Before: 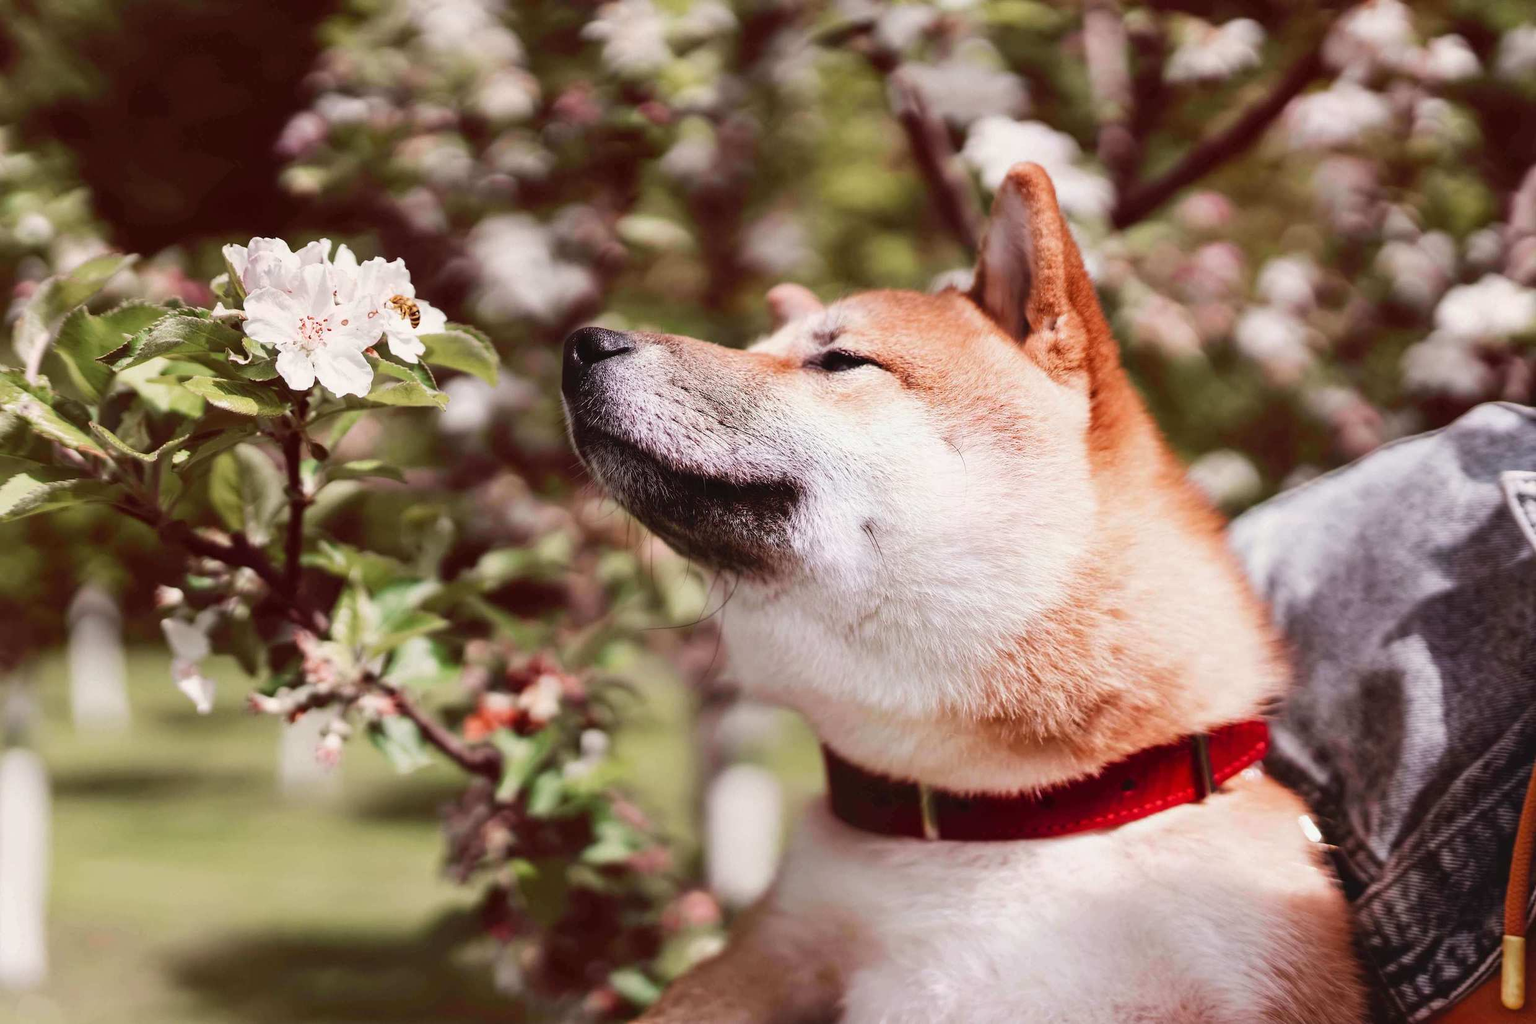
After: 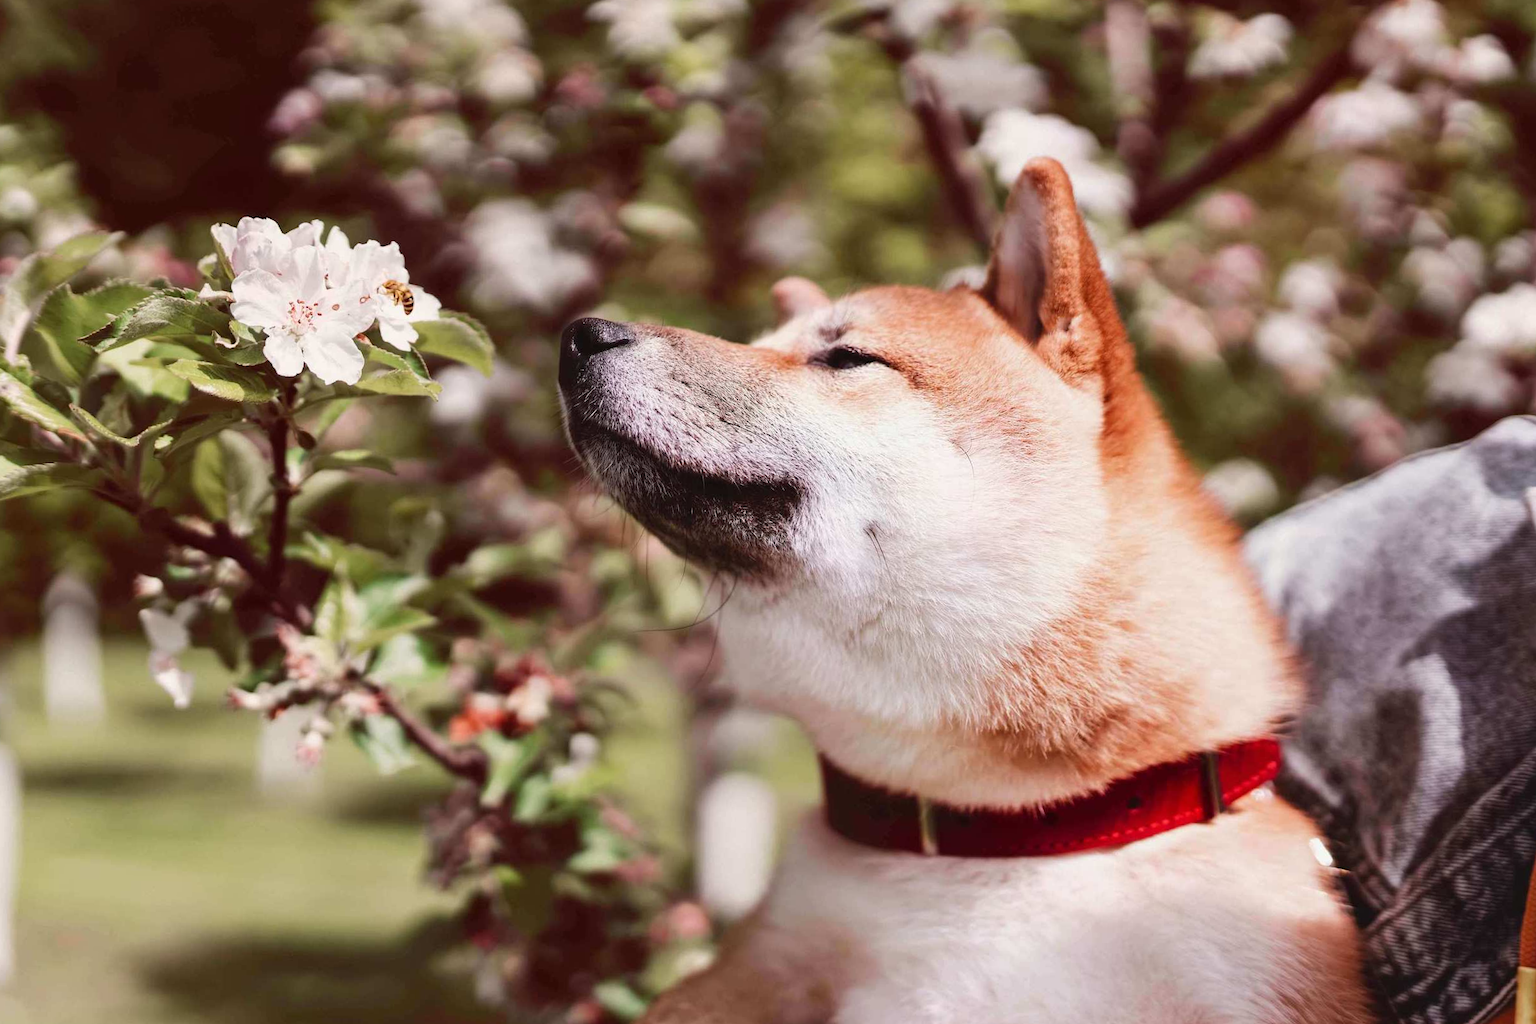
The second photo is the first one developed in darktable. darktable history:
crop and rotate: angle -1.26°
